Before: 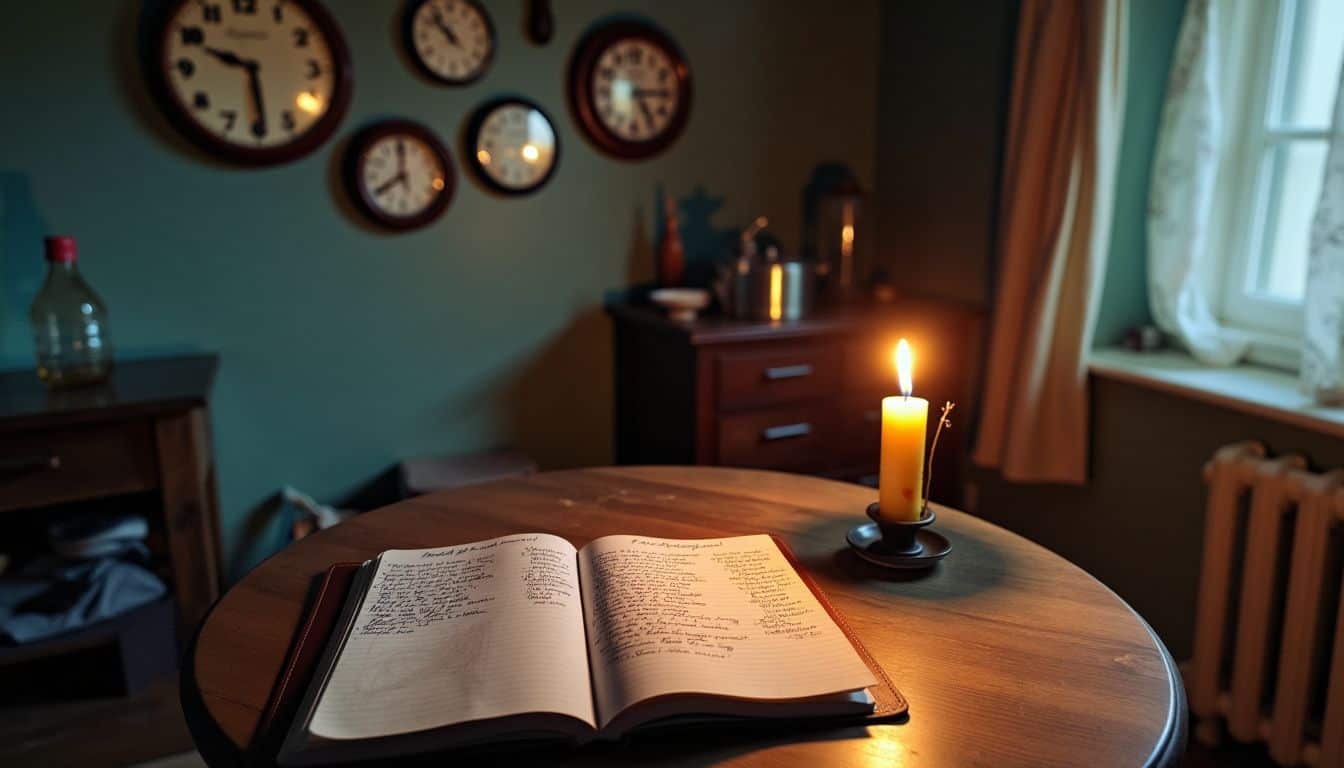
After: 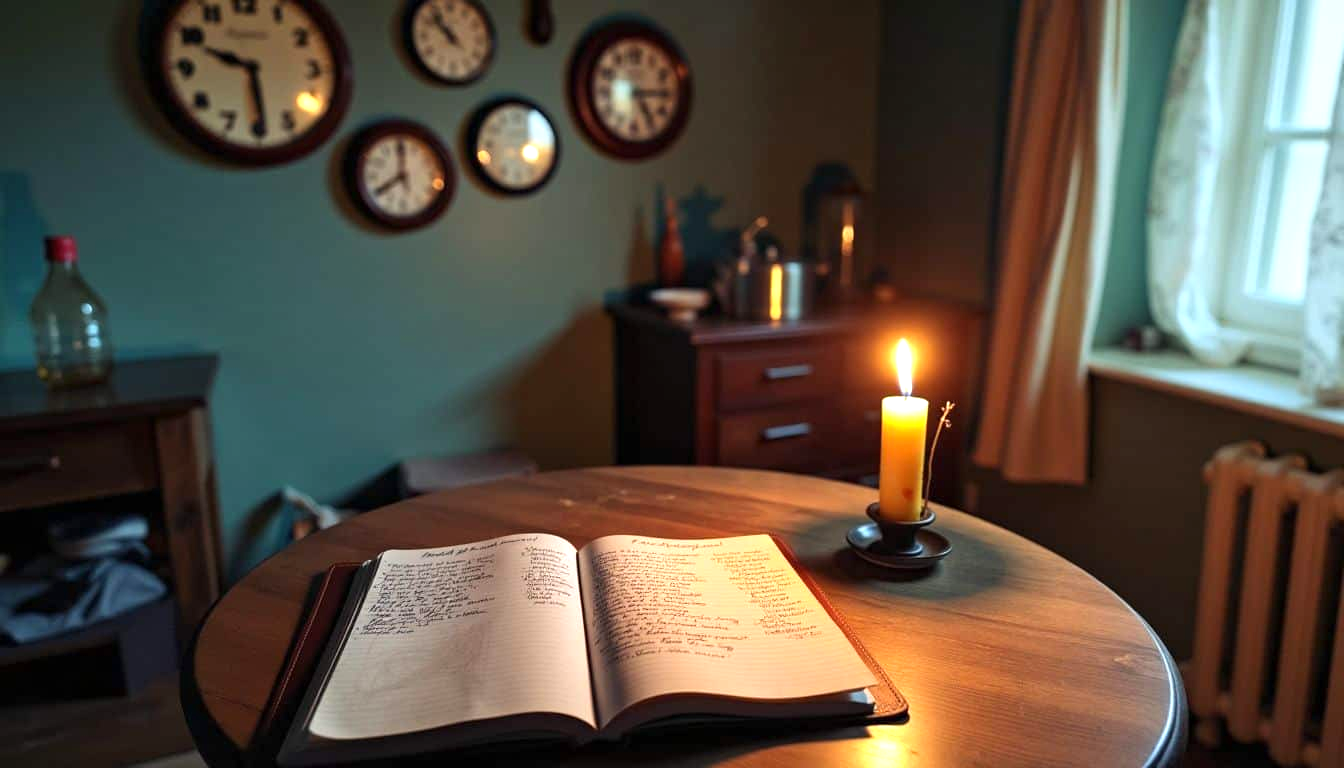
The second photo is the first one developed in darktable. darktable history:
exposure: exposure 0.611 EV, compensate highlight preservation false
